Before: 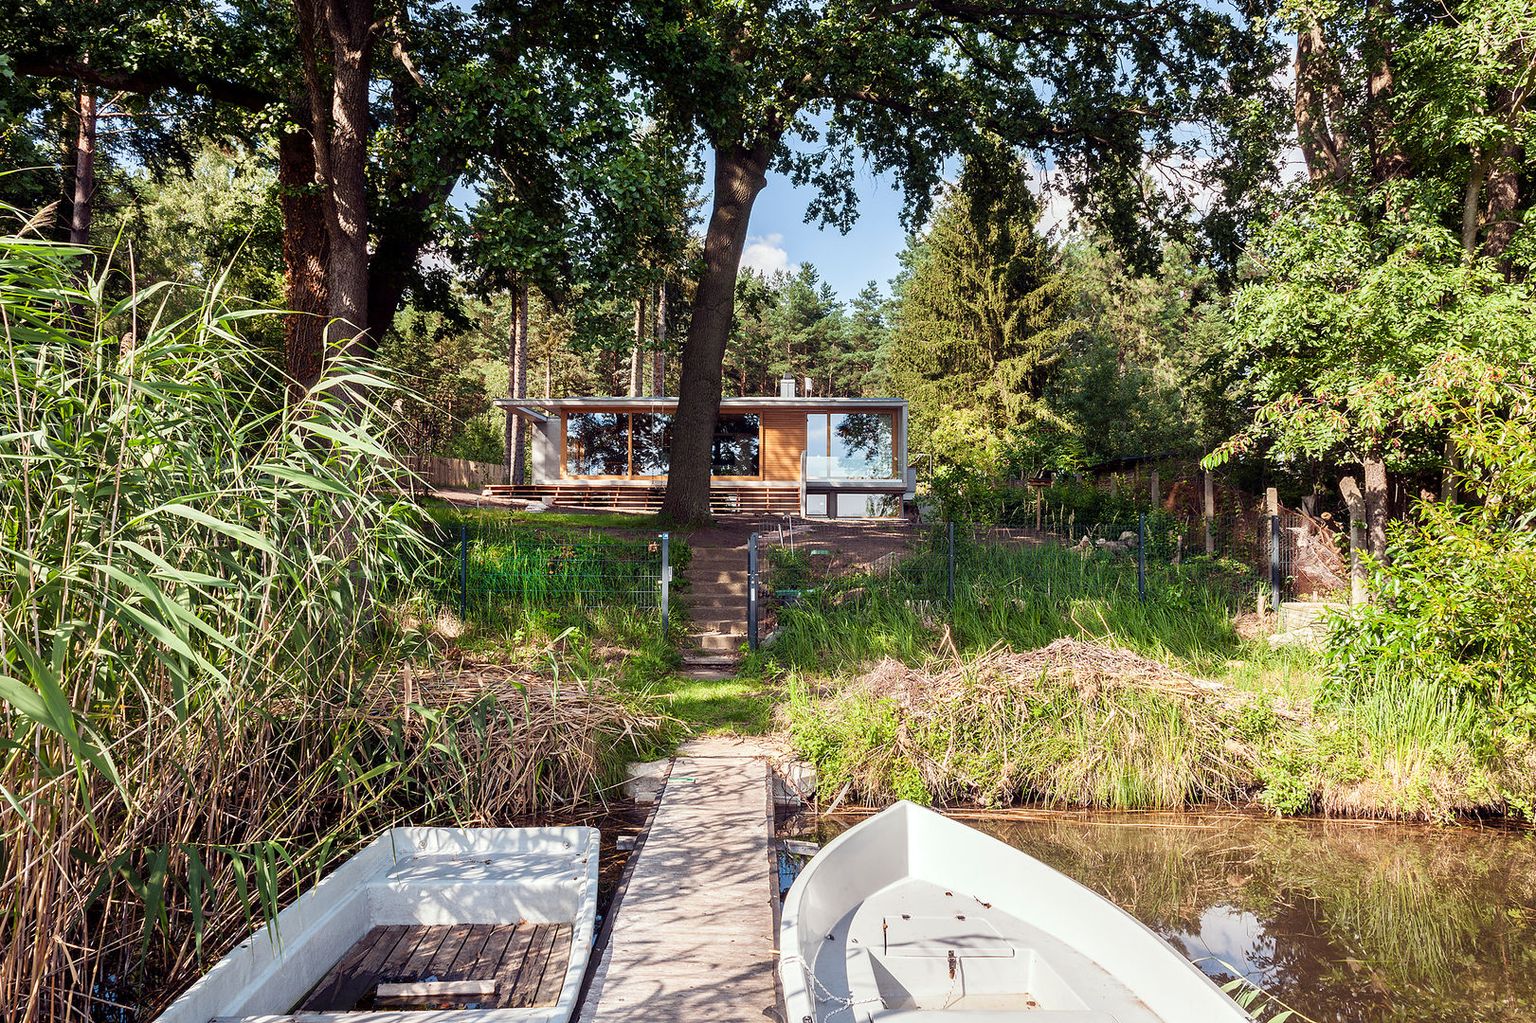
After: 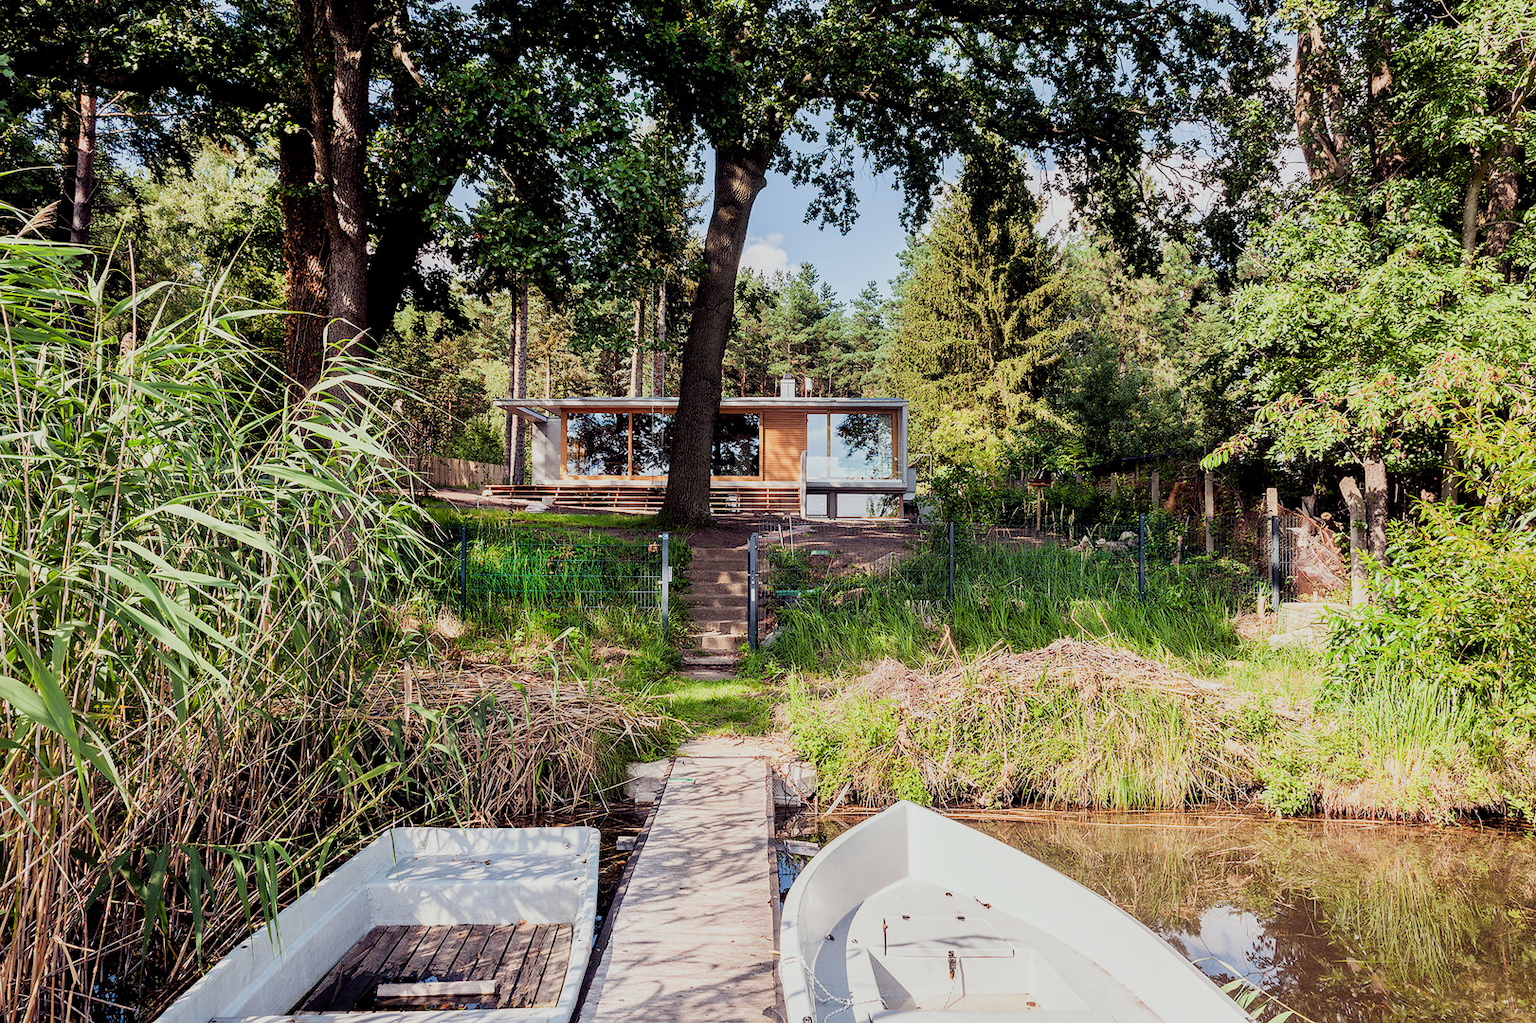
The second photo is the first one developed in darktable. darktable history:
exposure: black level correction 0.004, exposure 0.411 EV, compensate exposure bias true, compensate highlight preservation false
filmic rgb: black relative exposure -7.44 EV, white relative exposure 4.85 EV, hardness 3.39
